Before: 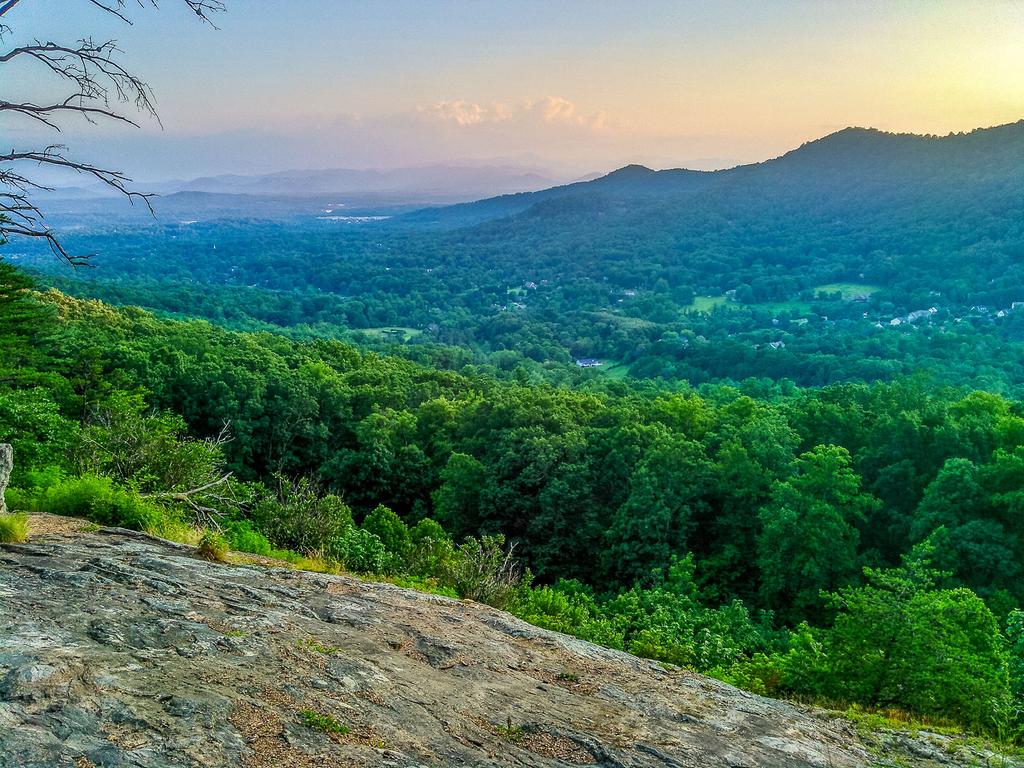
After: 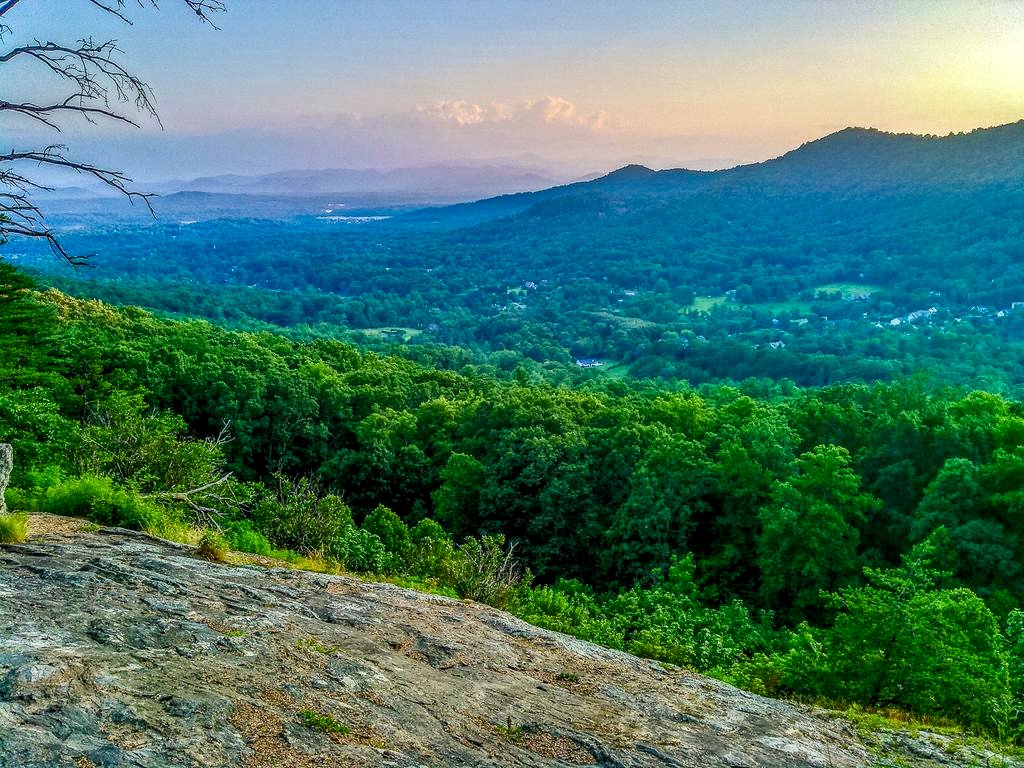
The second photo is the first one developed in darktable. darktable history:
white balance: red 0.982, blue 1.018
local contrast: on, module defaults
haze removal: compatibility mode true, adaptive false
rgb levels: preserve colors max RGB
color balance rgb: perceptual saturation grading › global saturation 20%, perceptual saturation grading › highlights -25%, perceptual saturation grading › shadows 25%
